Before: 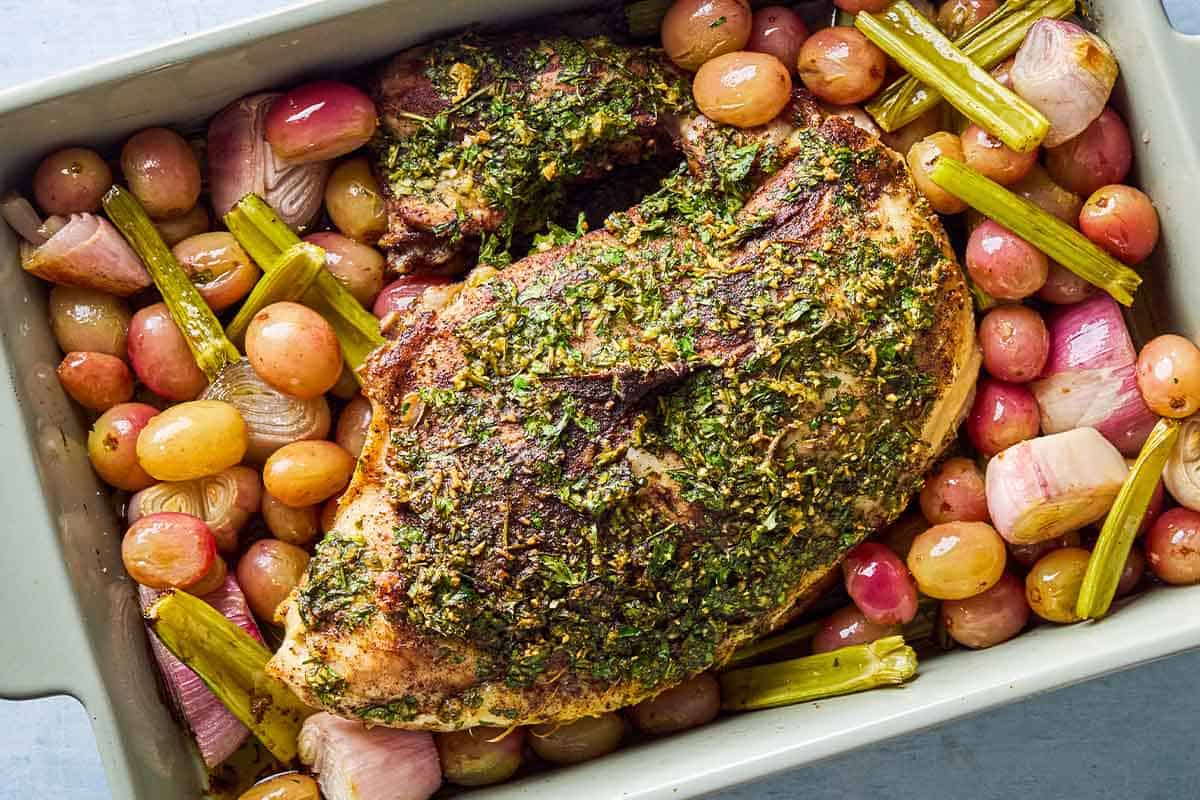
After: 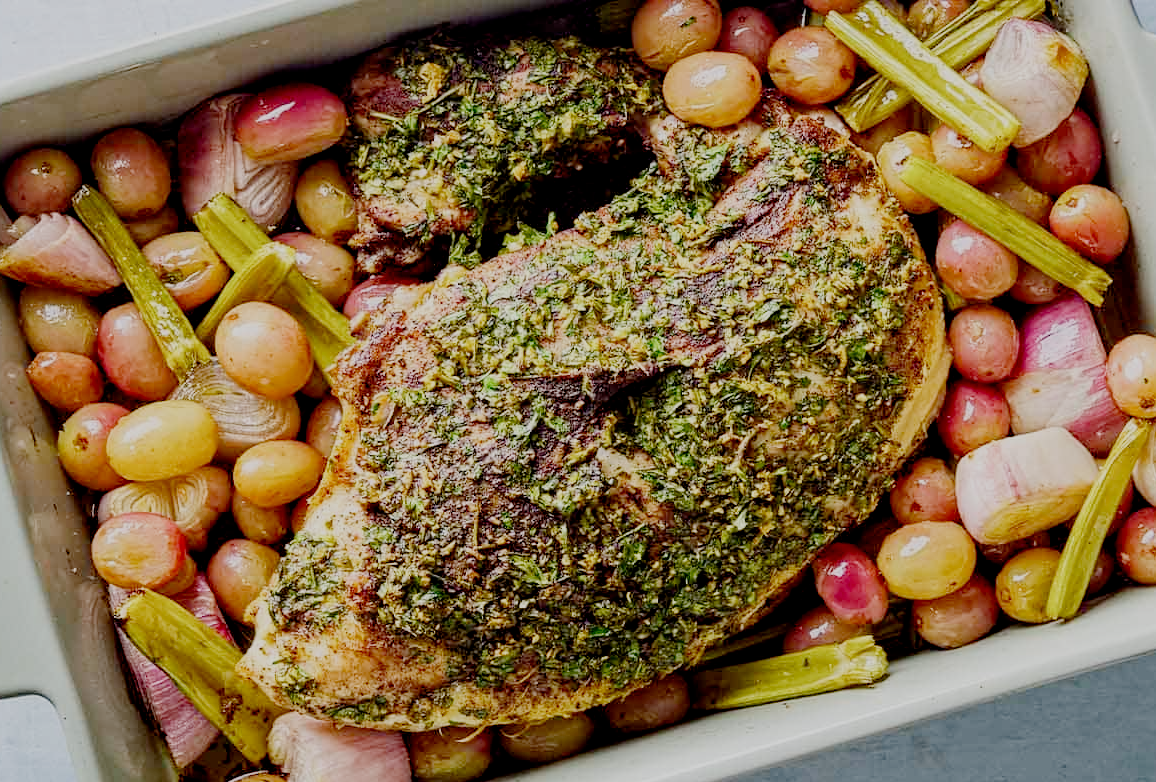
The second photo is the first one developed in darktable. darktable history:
exposure: black level correction 0.001, exposure 0.5 EV, compensate exposure bias true, compensate highlight preservation false
crop and rotate: left 2.536%, right 1.107%, bottom 2.246%
filmic rgb: middle gray luminance 18%, black relative exposure -7.5 EV, white relative exposure 8.5 EV, threshold 6 EV, target black luminance 0%, hardness 2.23, latitude 18.37%, contrast 0.878, highlights saturation mix 5%, shadows ↔ highlights balance 10.15%, add noise in highlights 0, preserve chrominance no, color science v3 (2019), use custom middle-gray values true, iterations of high-quality reconstruction 0, contrast in highlights soft, enable highlight reconstruction true
contrast brightness saturation: contrast 0.03, brightness -0.04
